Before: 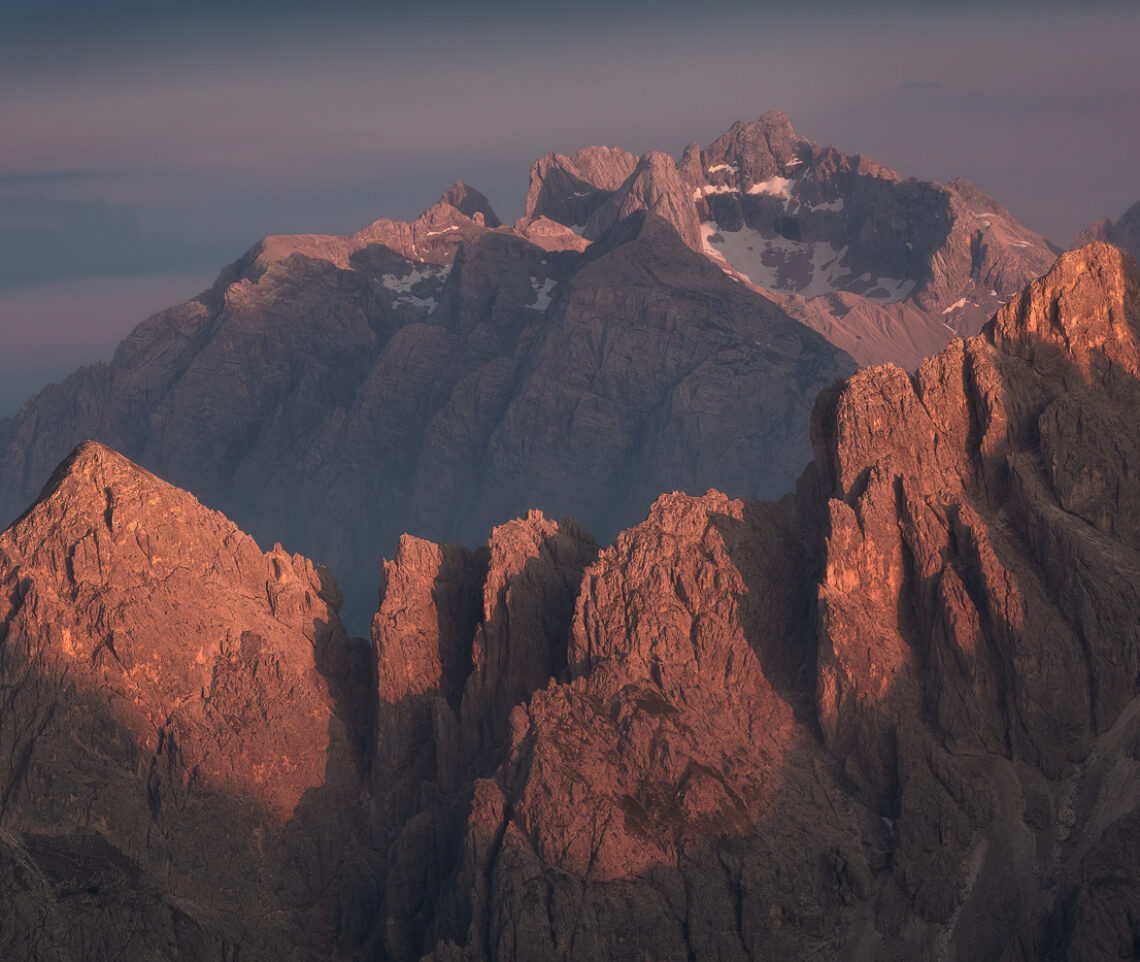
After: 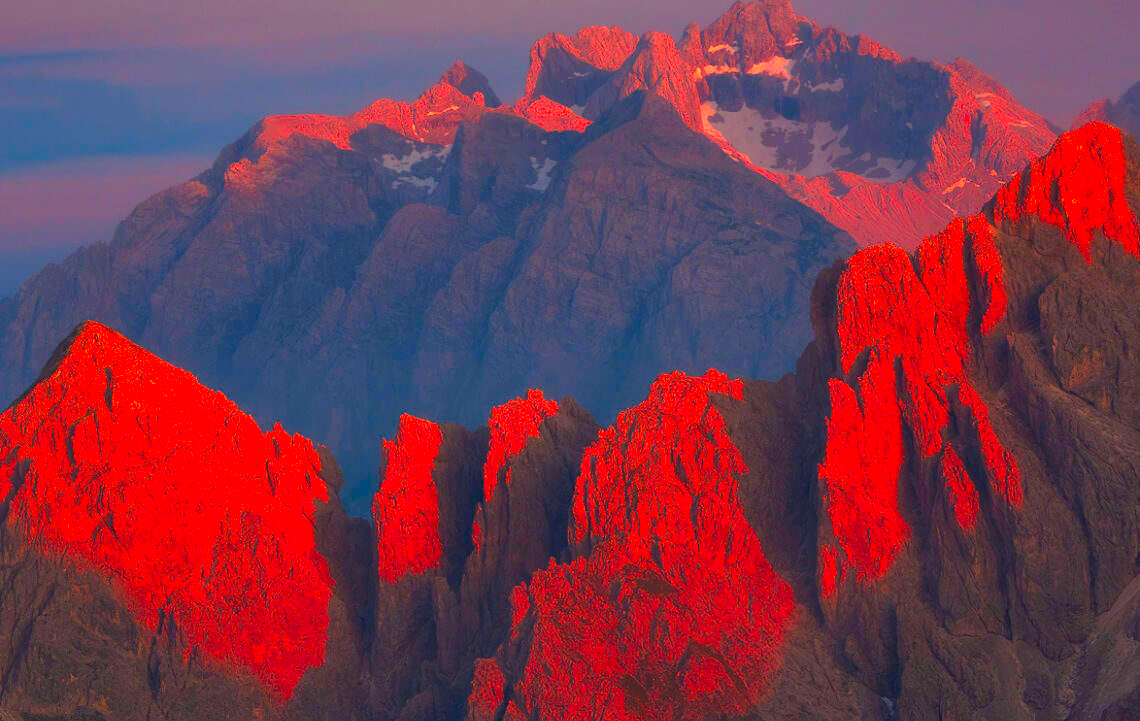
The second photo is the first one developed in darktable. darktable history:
exposure: exposure 0.131 EV, compensate highlight preservation false
crop and rotate: top 12.5%, bottom 12.5%
color correction: saturation 3
shadows and highlights: shadows 35, highlights -35, soften with gaussian
